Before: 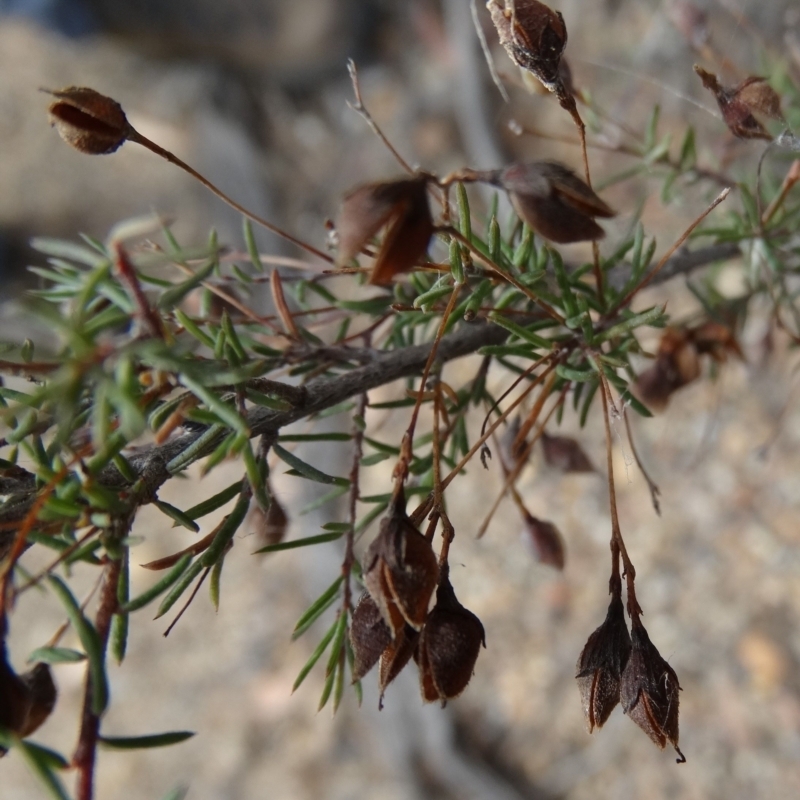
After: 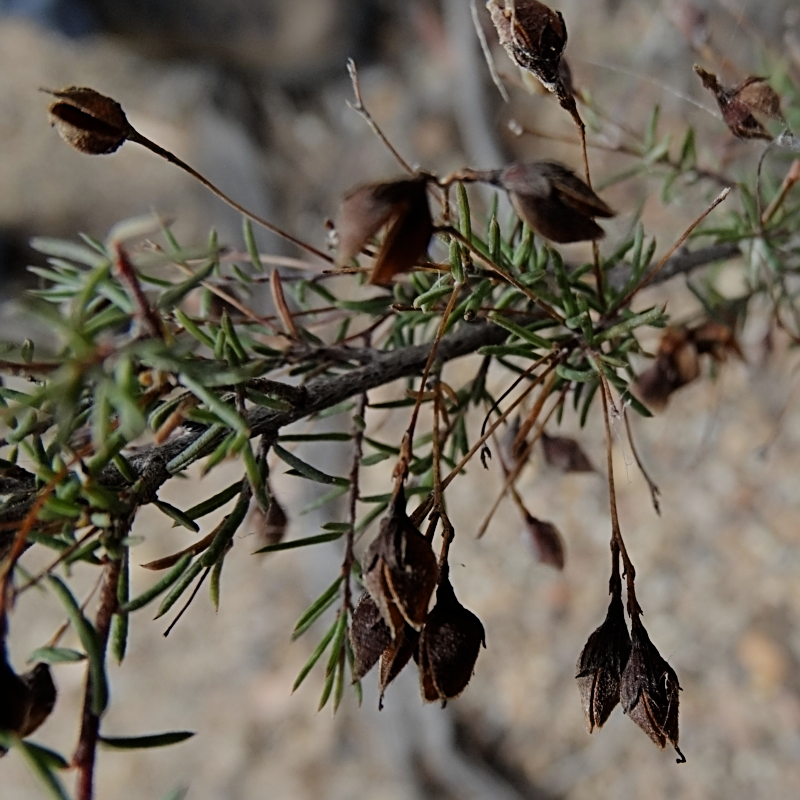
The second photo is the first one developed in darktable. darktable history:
sharpen: radius 2.689, amount 0.663
exposure: black level correction 0.001, exposure -0.124 EV, compensate highlight preservation false
filmic rgb: black relative exposure -7.49 EV, white relative exposure 4.82 EV, threshold 5.96 EV, hardness 3.4, enable highlight reconstruction true
